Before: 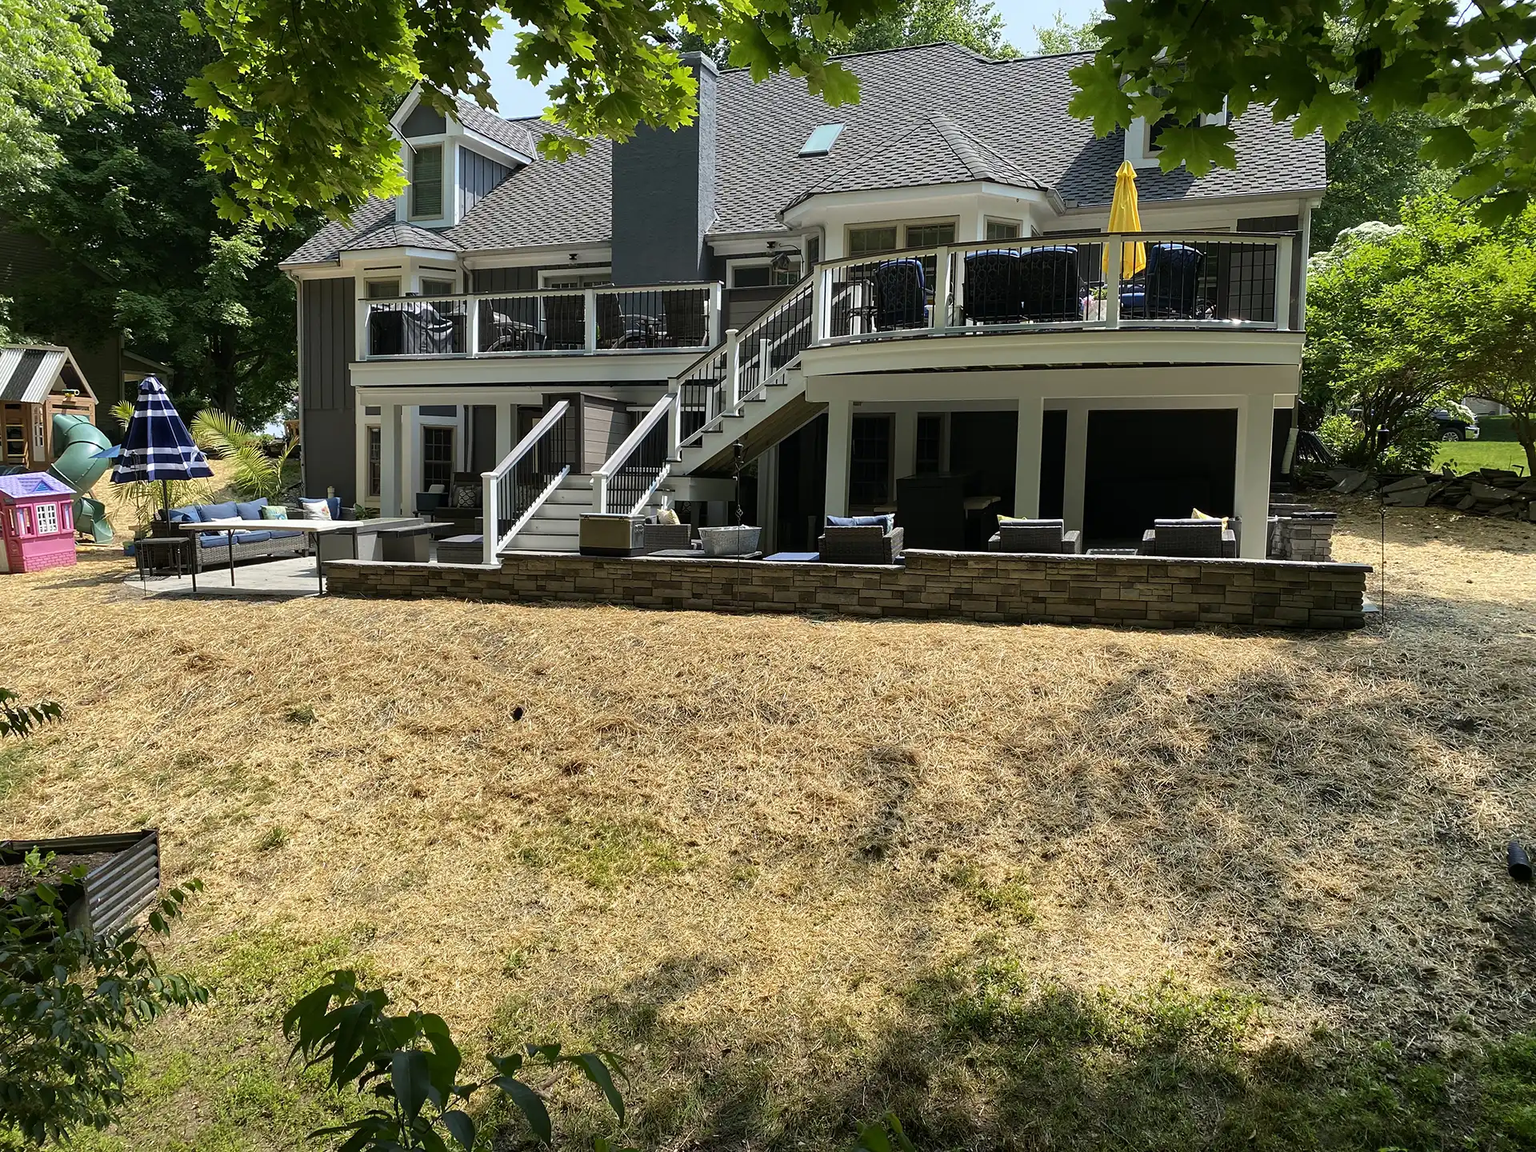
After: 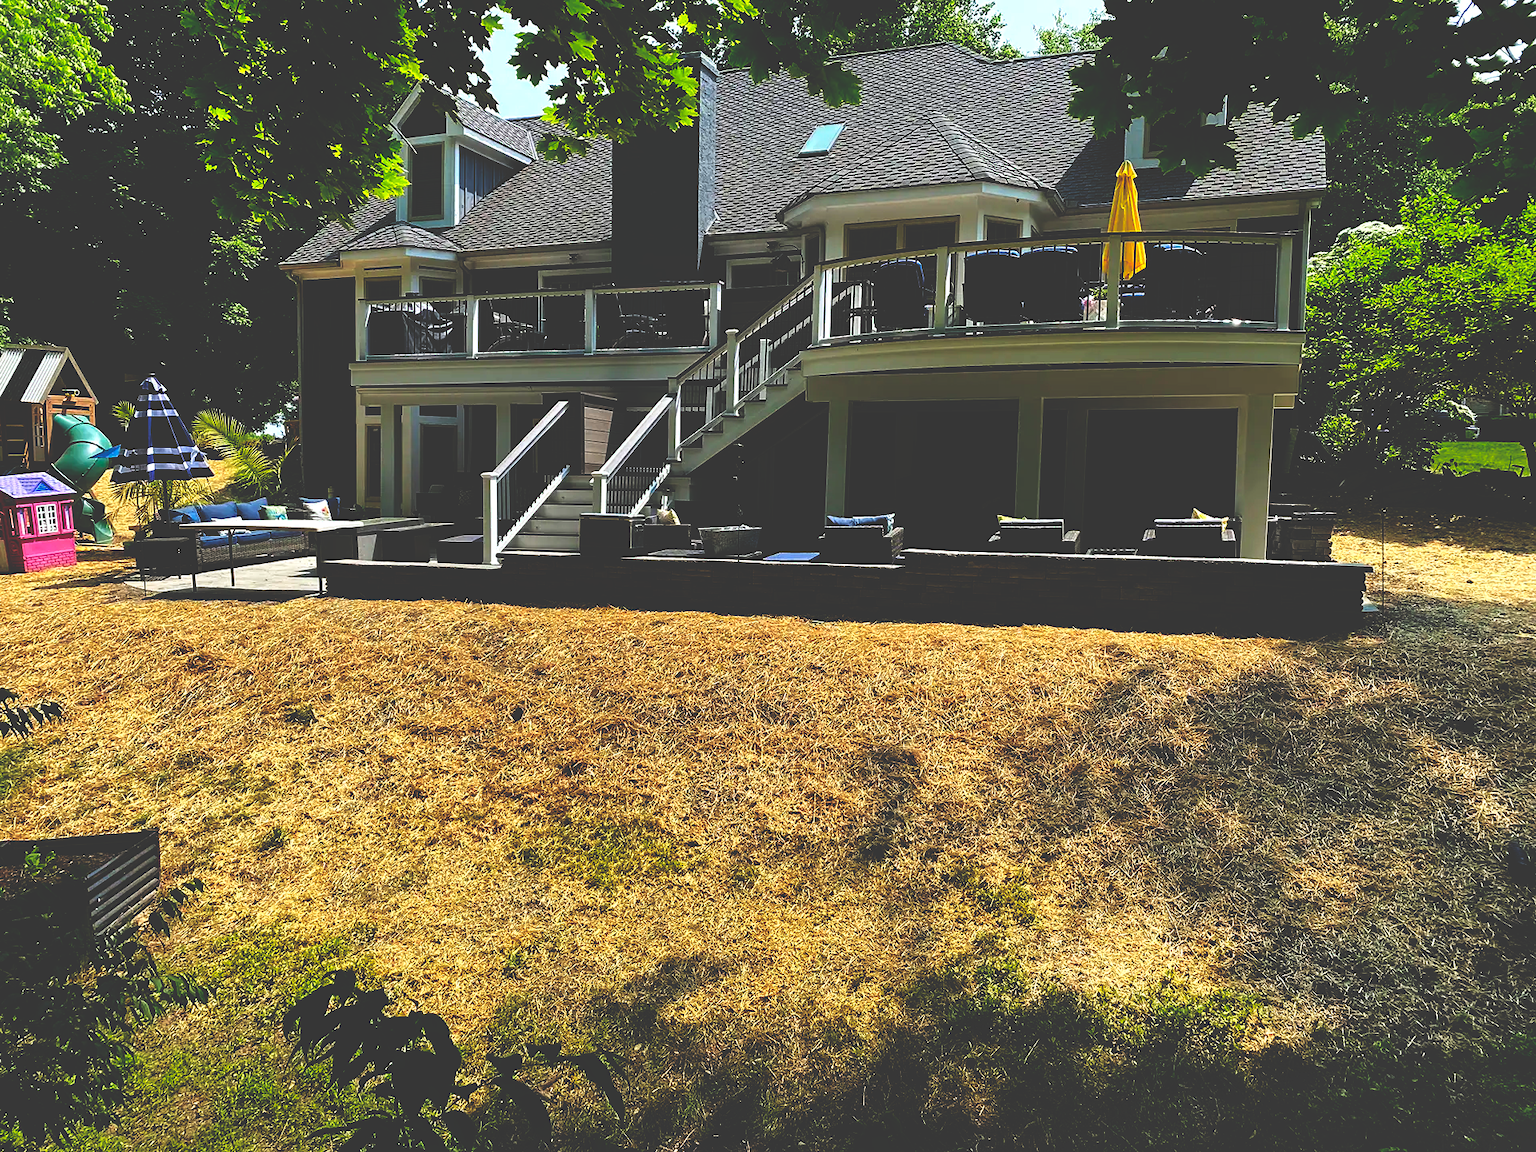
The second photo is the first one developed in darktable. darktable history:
base curve: curves: ch0 [(0, 0.036) (0.083, 0.04) (0.804, 1)], preserve colors none
shadows and highlights: radius 337.17, shadows 29.01, soften with gaussian
